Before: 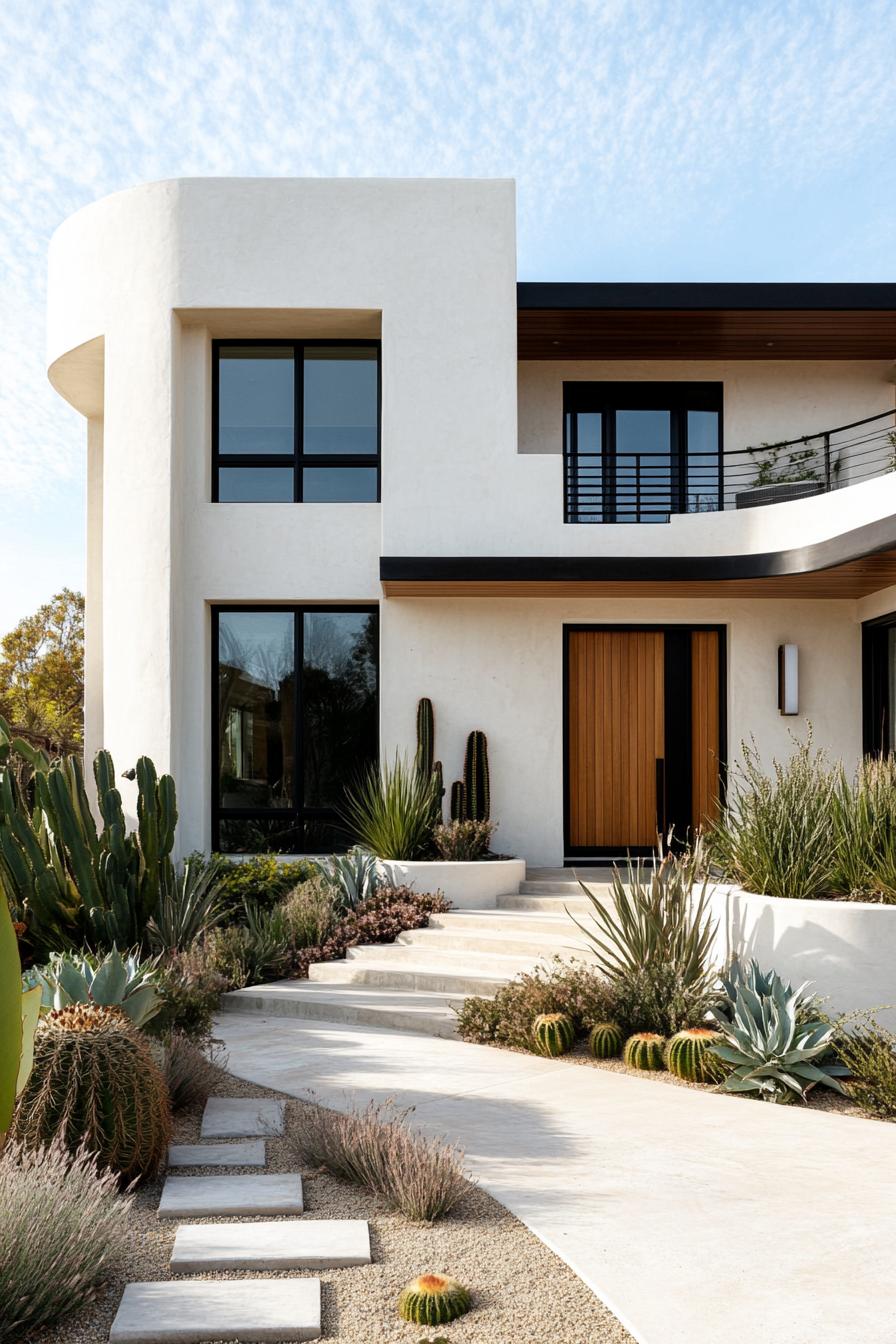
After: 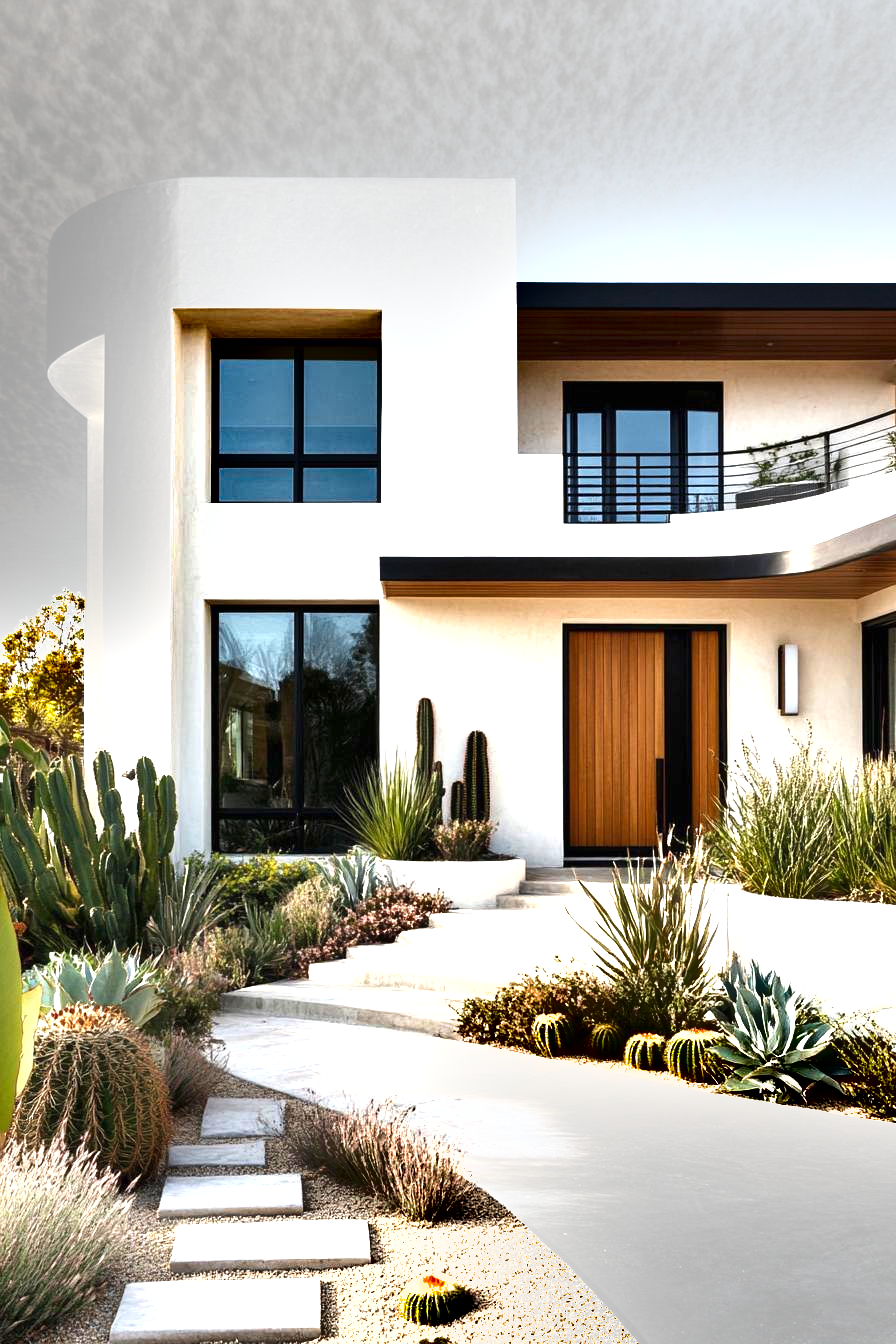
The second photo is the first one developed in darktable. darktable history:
exposure: black level correction 0, exposure 1.474 EV, compensate highlight preservation false
shadows and highlights: shadows 43.81, white point adjustment -1.62, soften with gaussian
